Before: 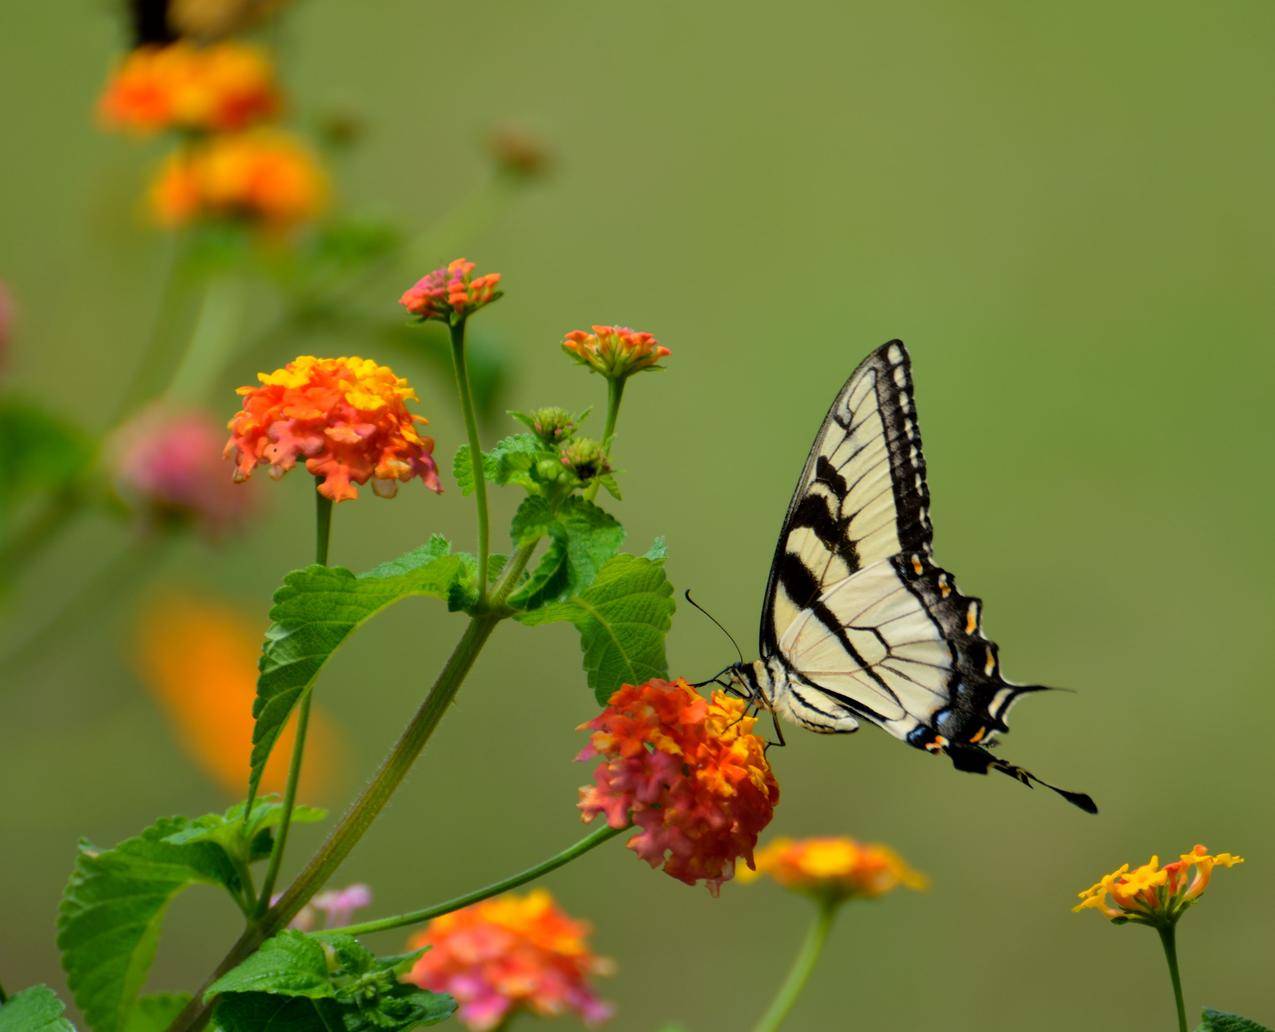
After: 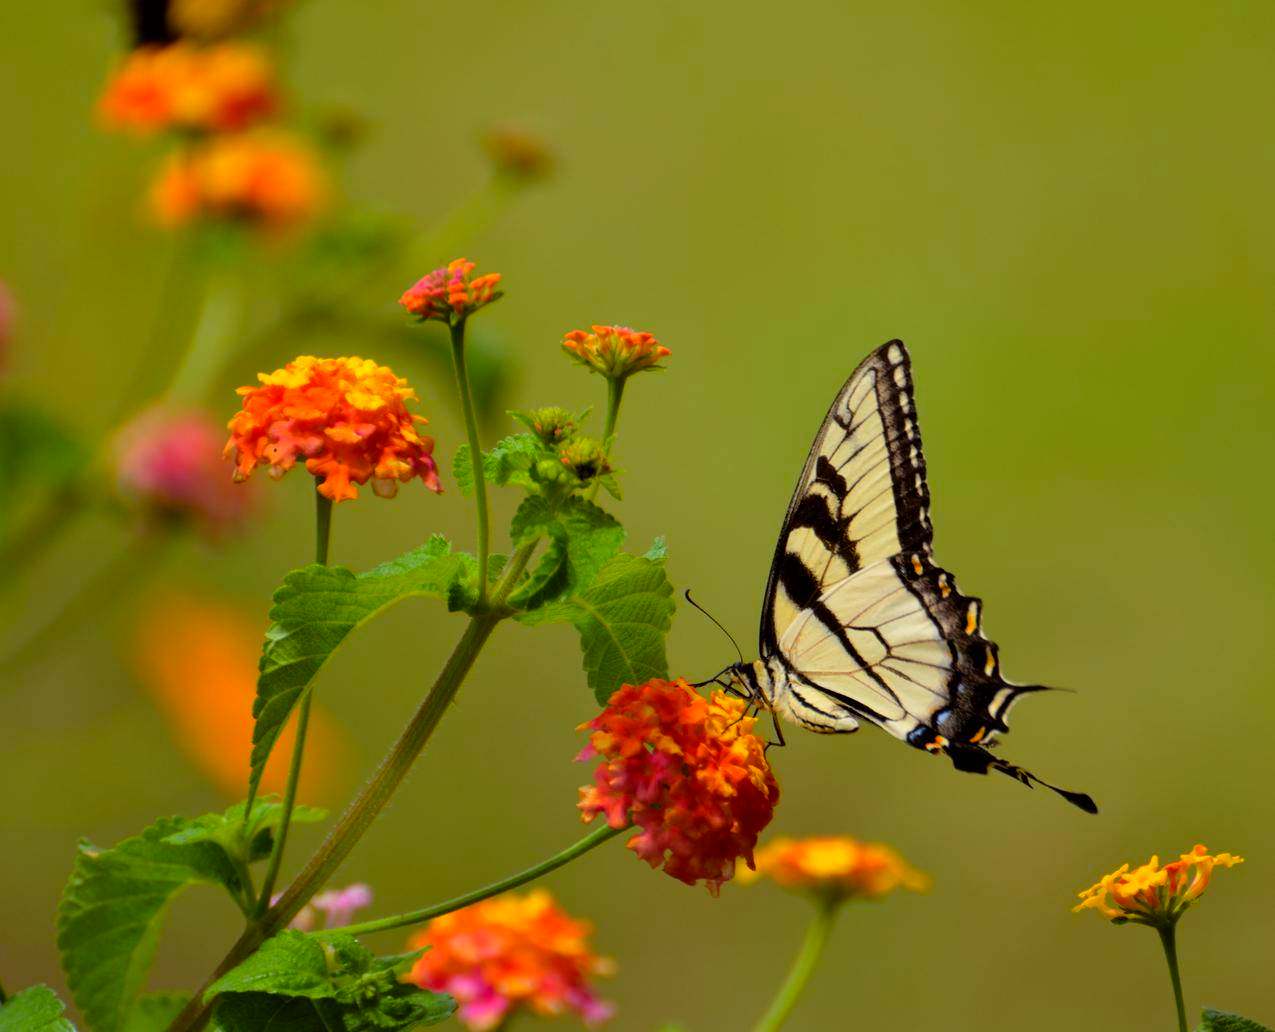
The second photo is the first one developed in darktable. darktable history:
color balance rgb: power › chroma 1.567%, power › hue 27.09°, perceptual saturation grading › global saturation 17.127%, global vibrance 9.896%
